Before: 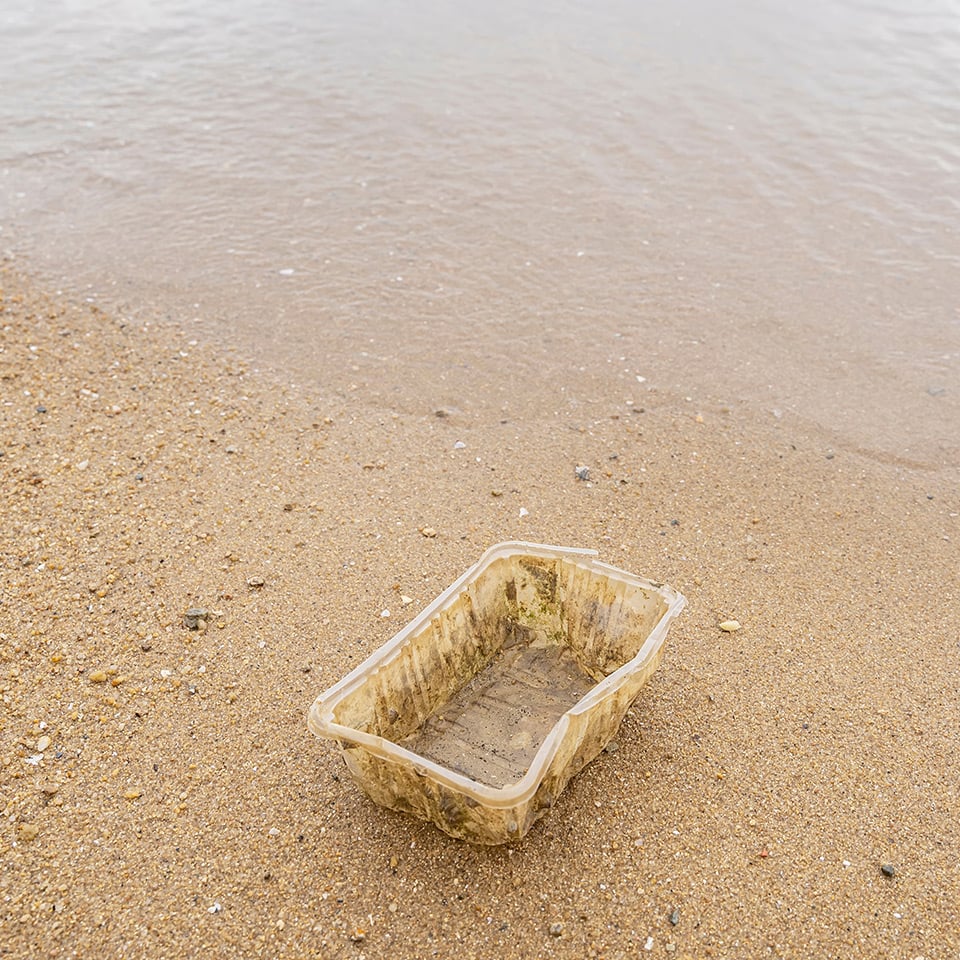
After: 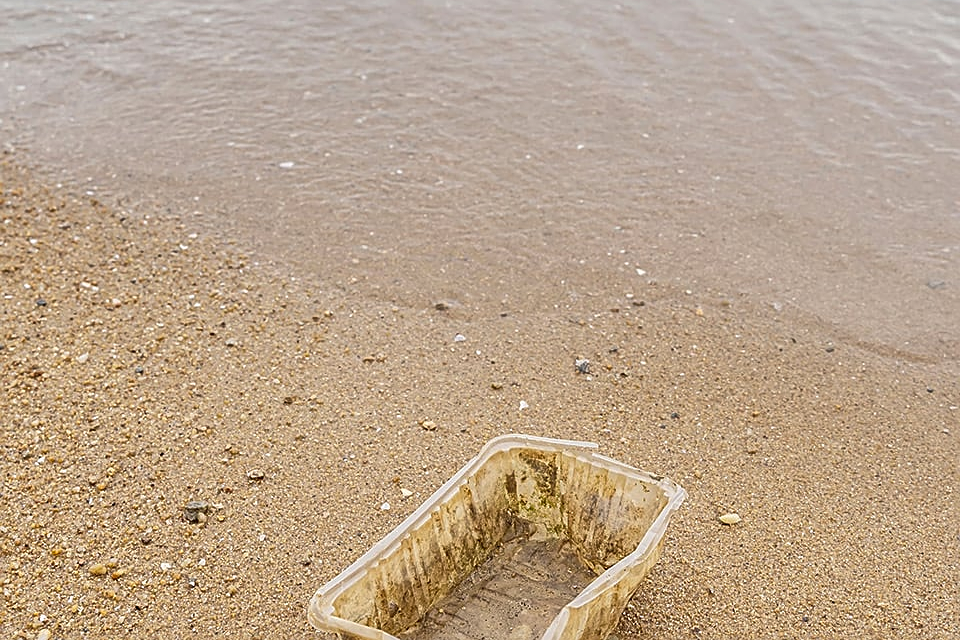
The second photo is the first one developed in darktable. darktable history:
shadows and highlights: shadows 60, soften with gaussian
crop: top 11.166%, bottom 22.168%
sharpen: on, module defaults
